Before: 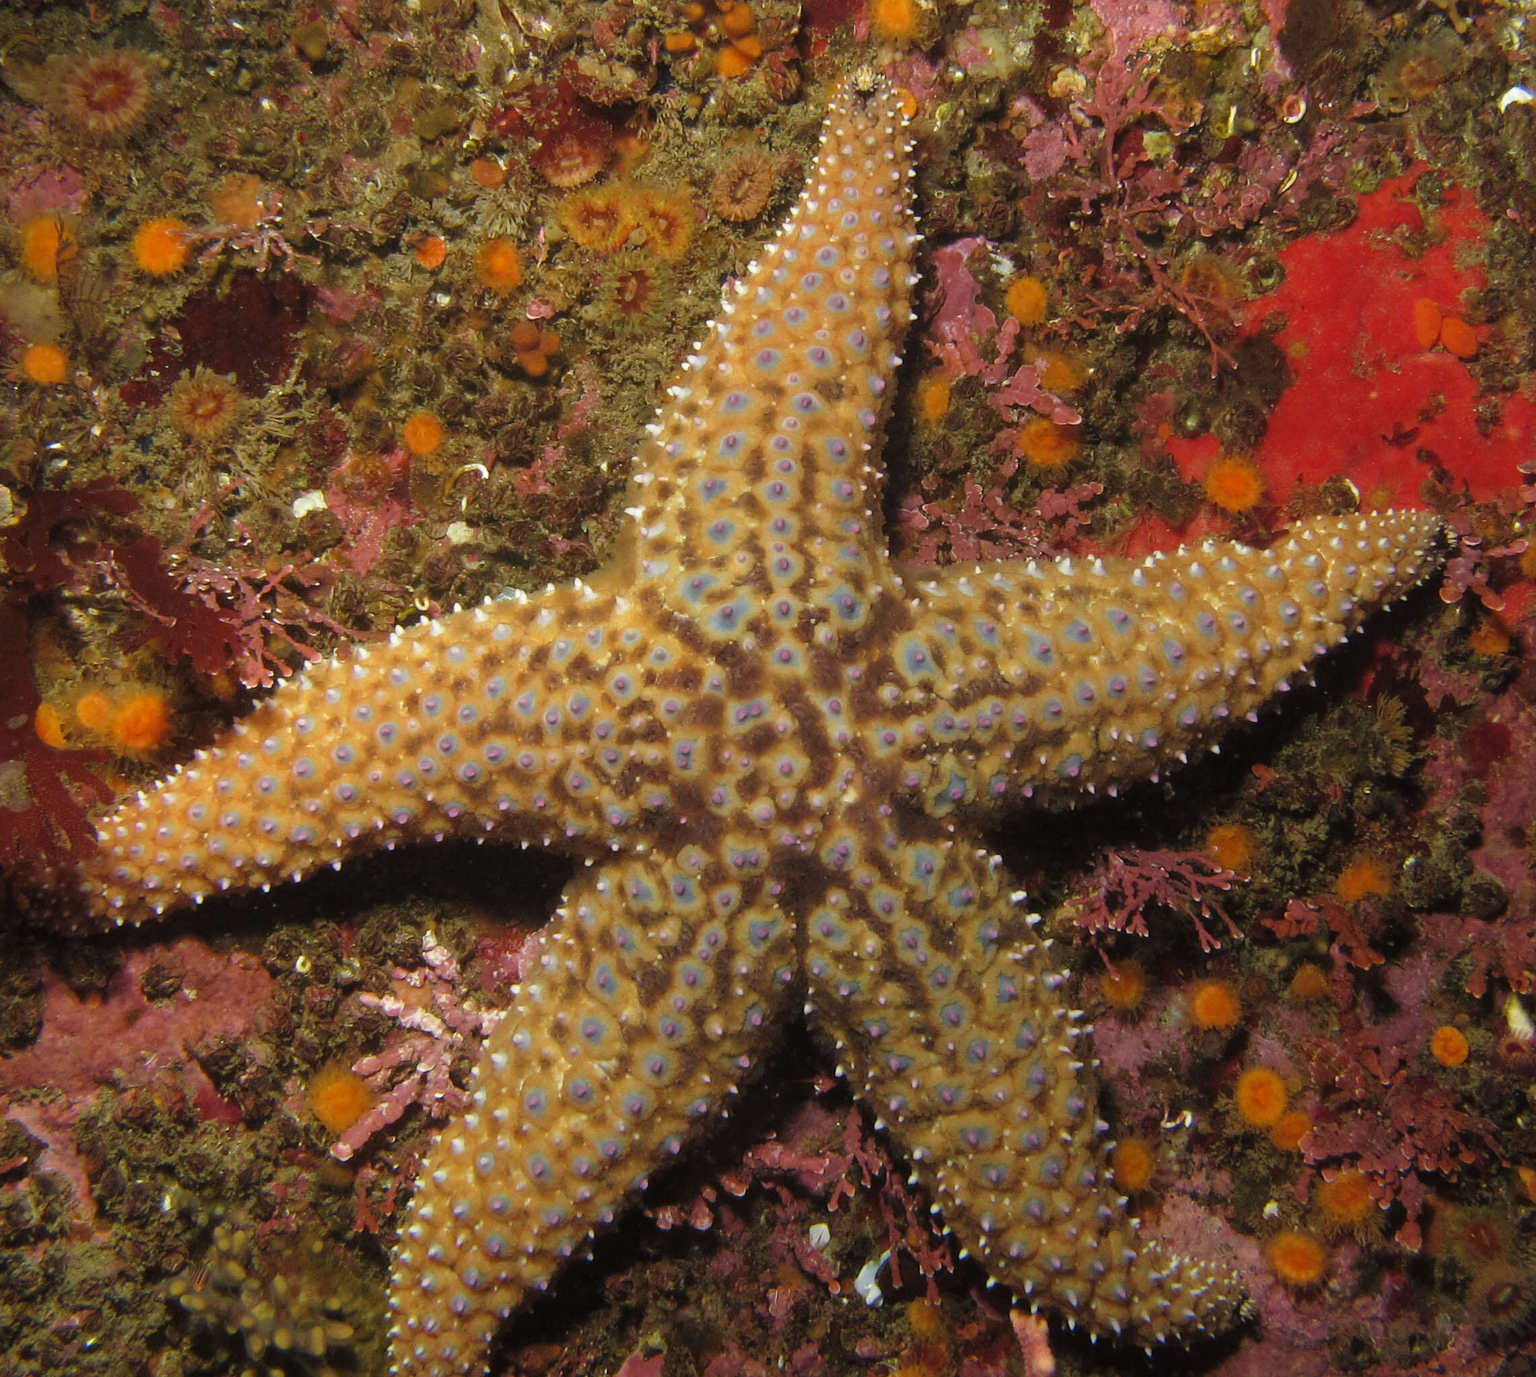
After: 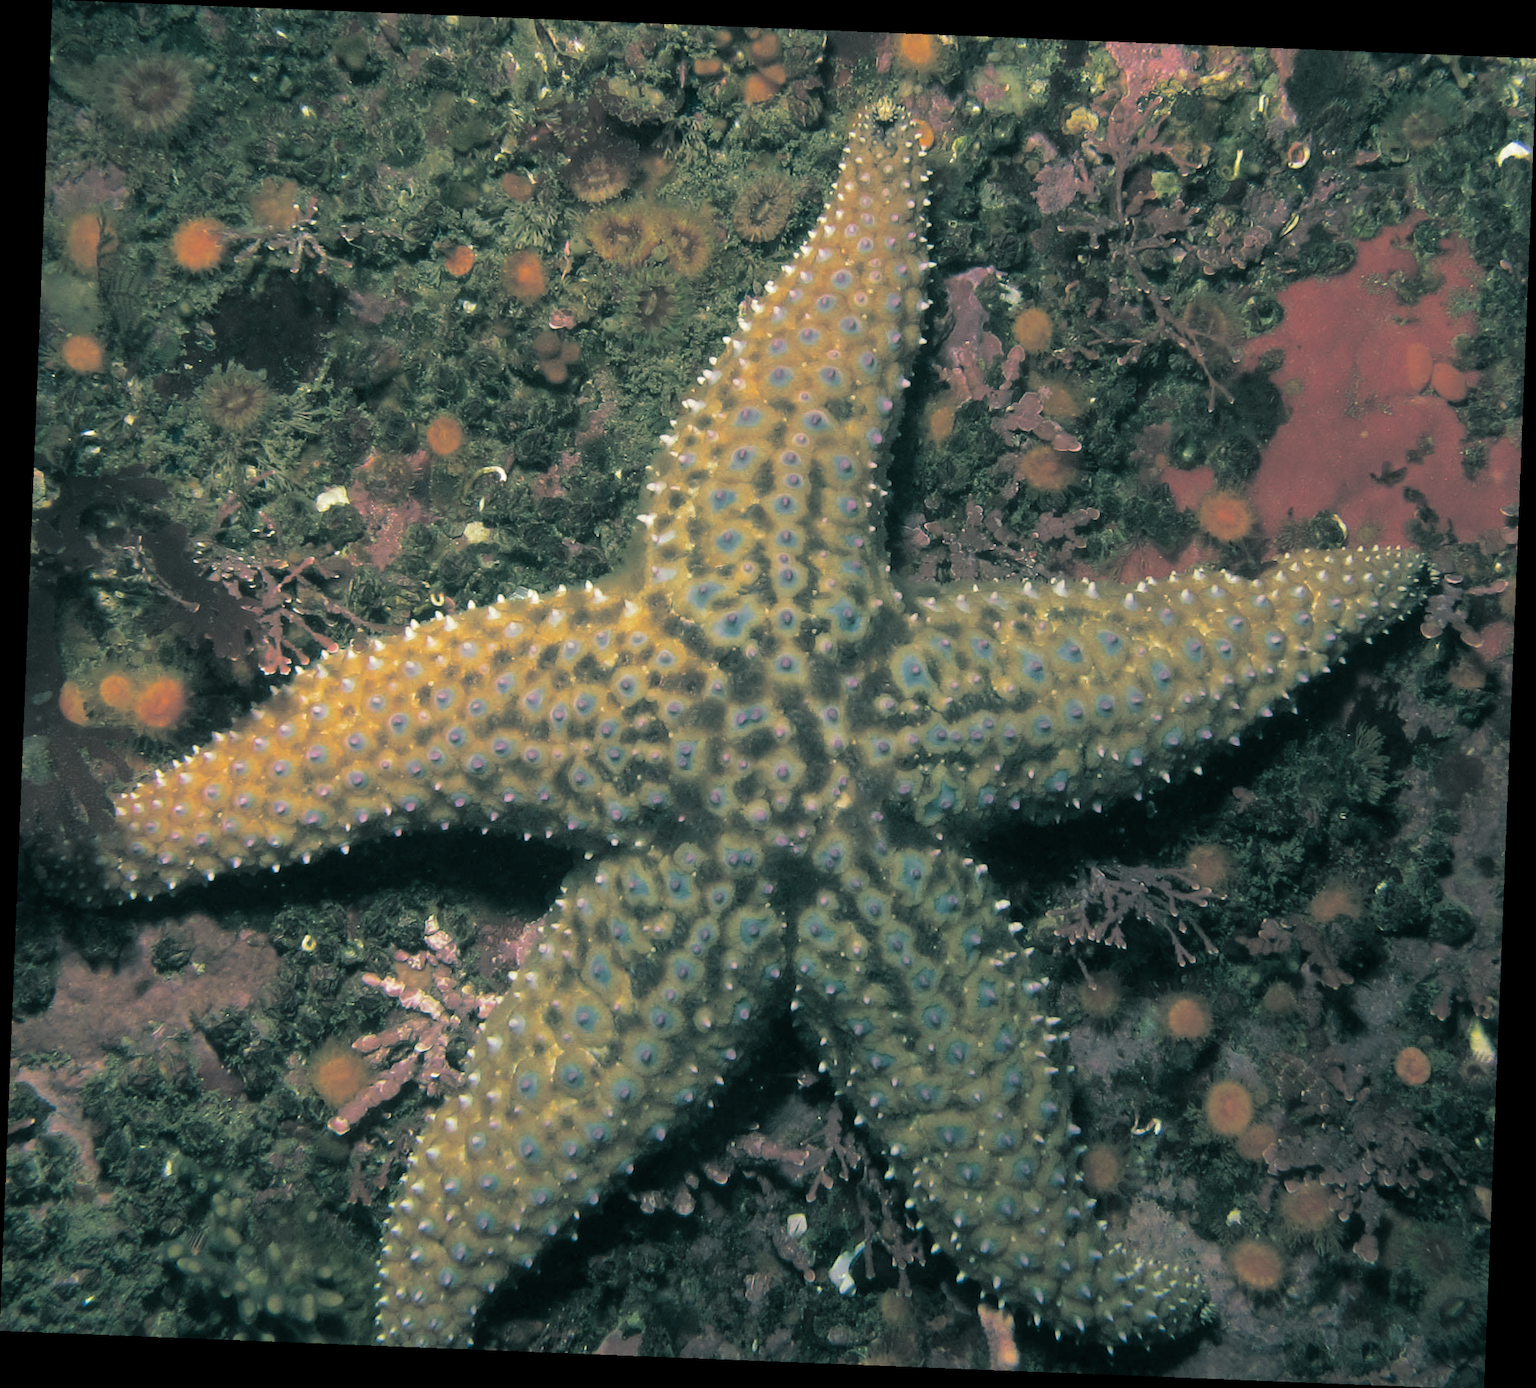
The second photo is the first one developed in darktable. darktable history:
split-toning: shadows › hue 186.43°, highlights › hue 49.29°, compress 30.29%
rotate and perspective: rotation 2.27°, automatic cropping off
